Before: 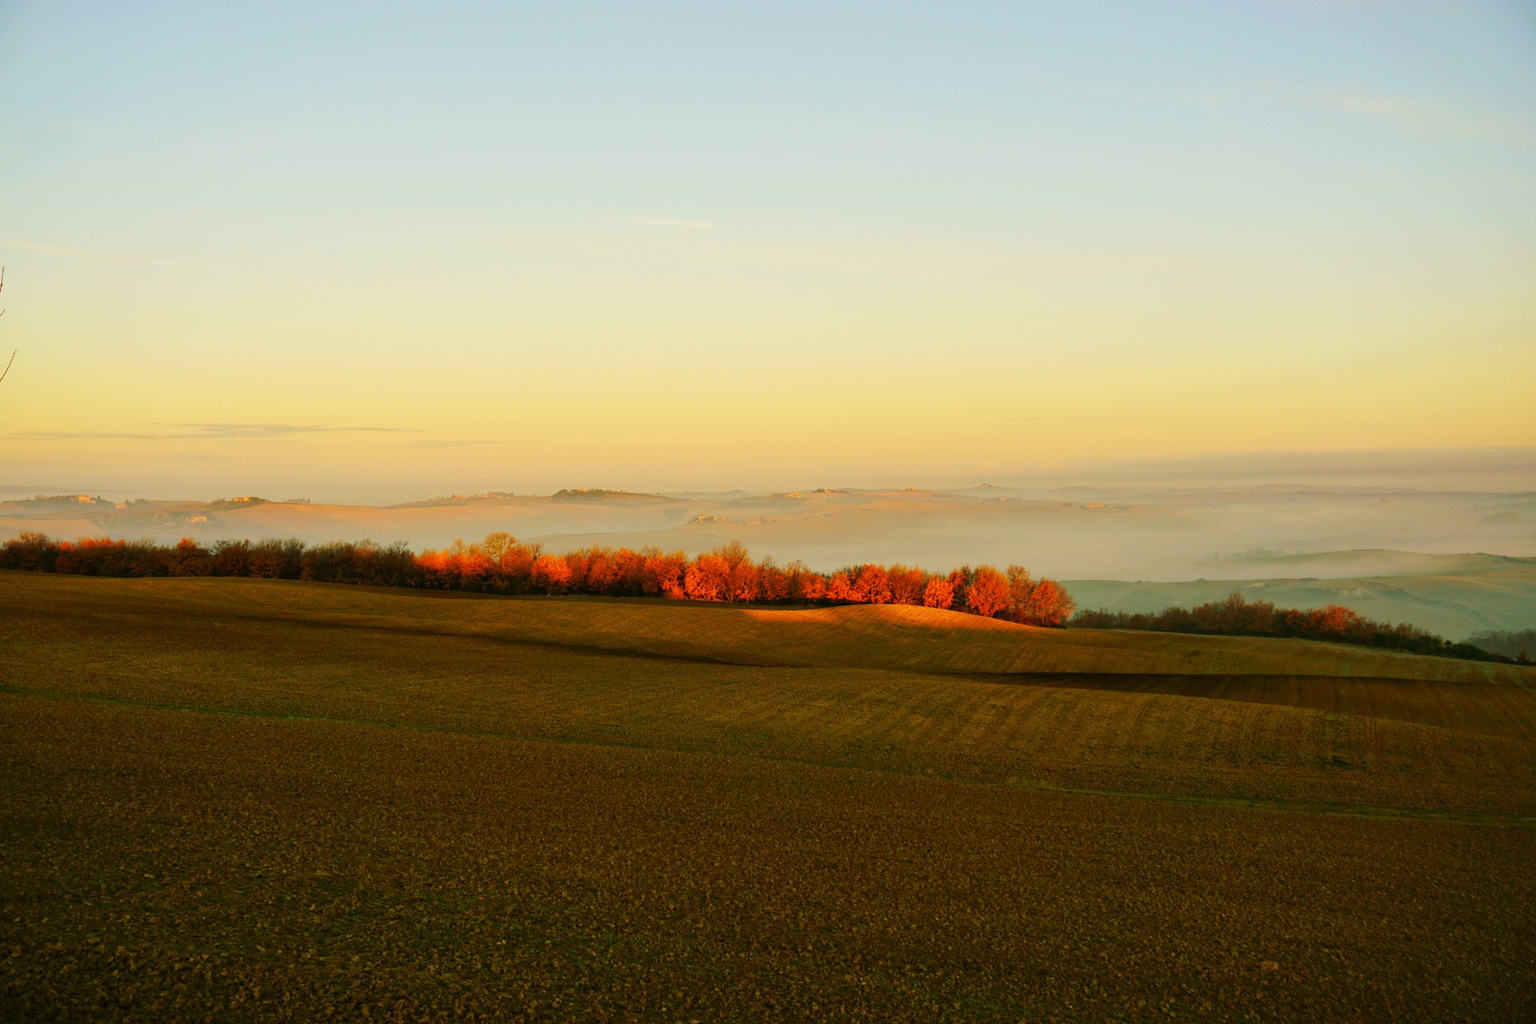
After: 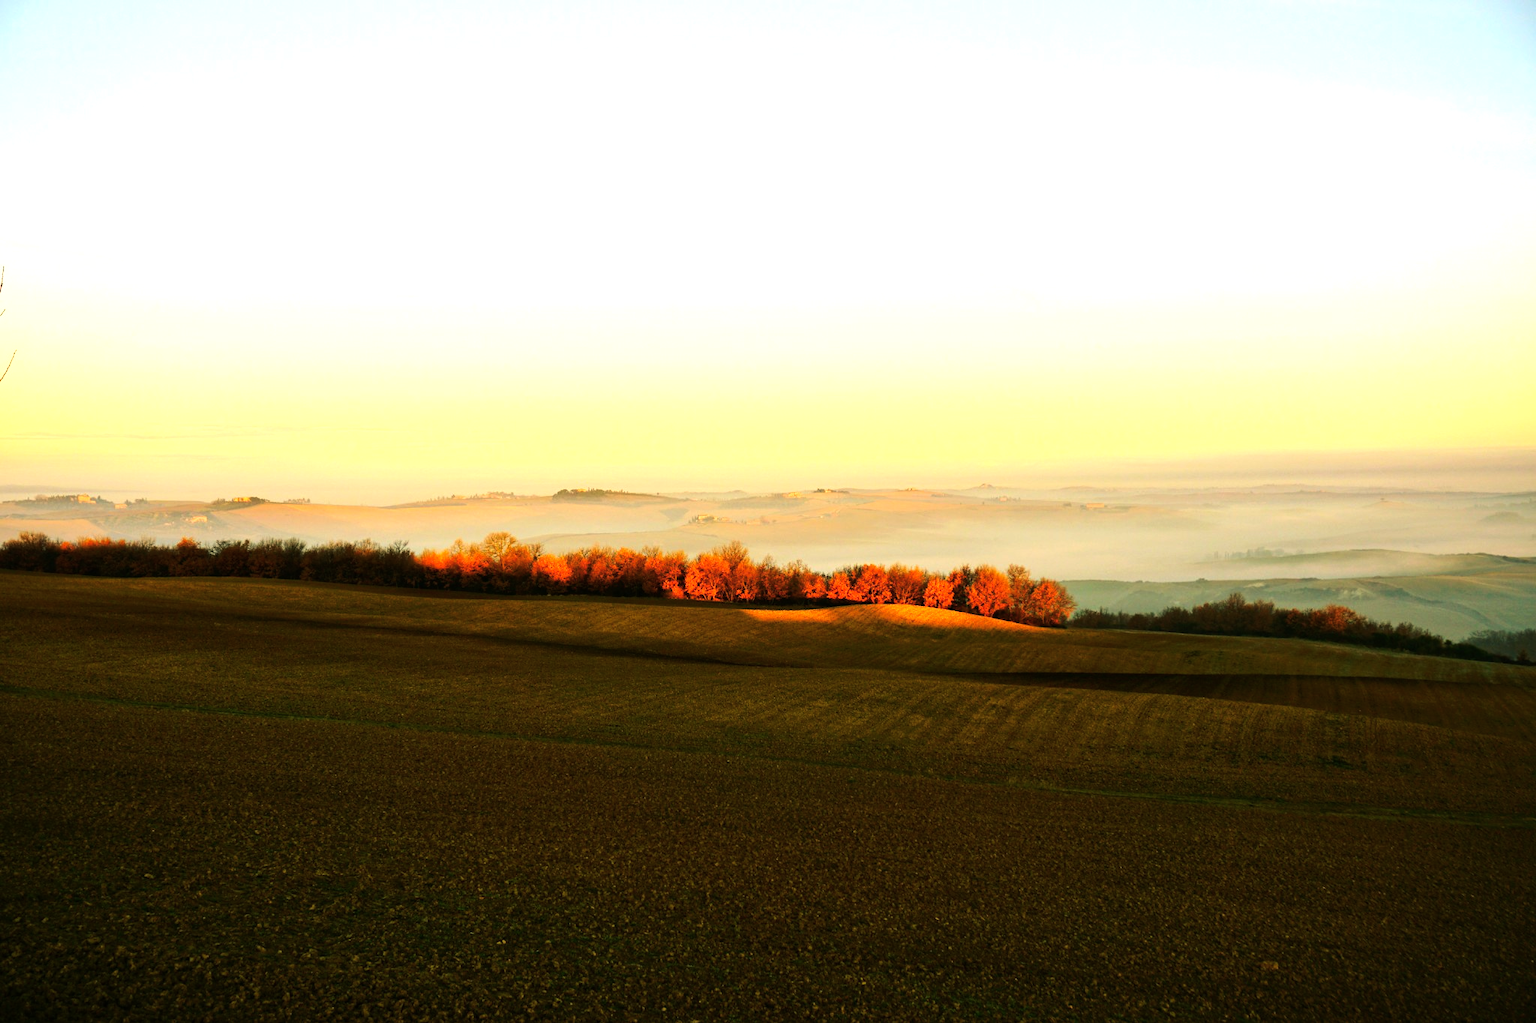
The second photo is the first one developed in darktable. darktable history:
tone equalizer: -8 EV -1.07 EV, -7 EV -1.02 EV, -6 EV -0.837 EV, -5 EV -0.591 EV, -3 EV 0.548 EV, -2 EV 0.846 EV, -1 EV 1.01 EV, +0 EV 1.08 EV, edges refinement/feathering 500, mask exposure compensation -1.57 EV, preserve details no
color balance rgb: shadows lift › chroma 3.337%, shadows lift › hue 242.75°, perceptual saturation grading › global saturation 0.475%, saturation formula JzAzBz (2021)
